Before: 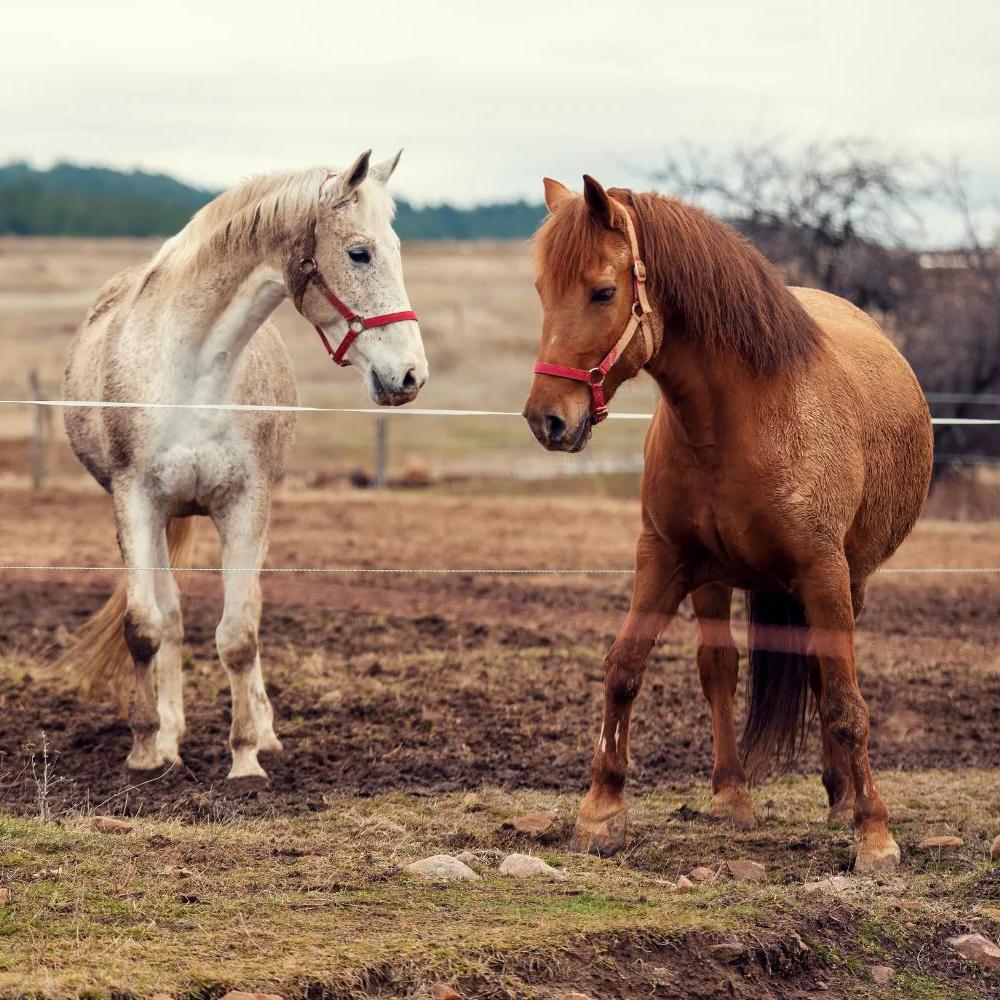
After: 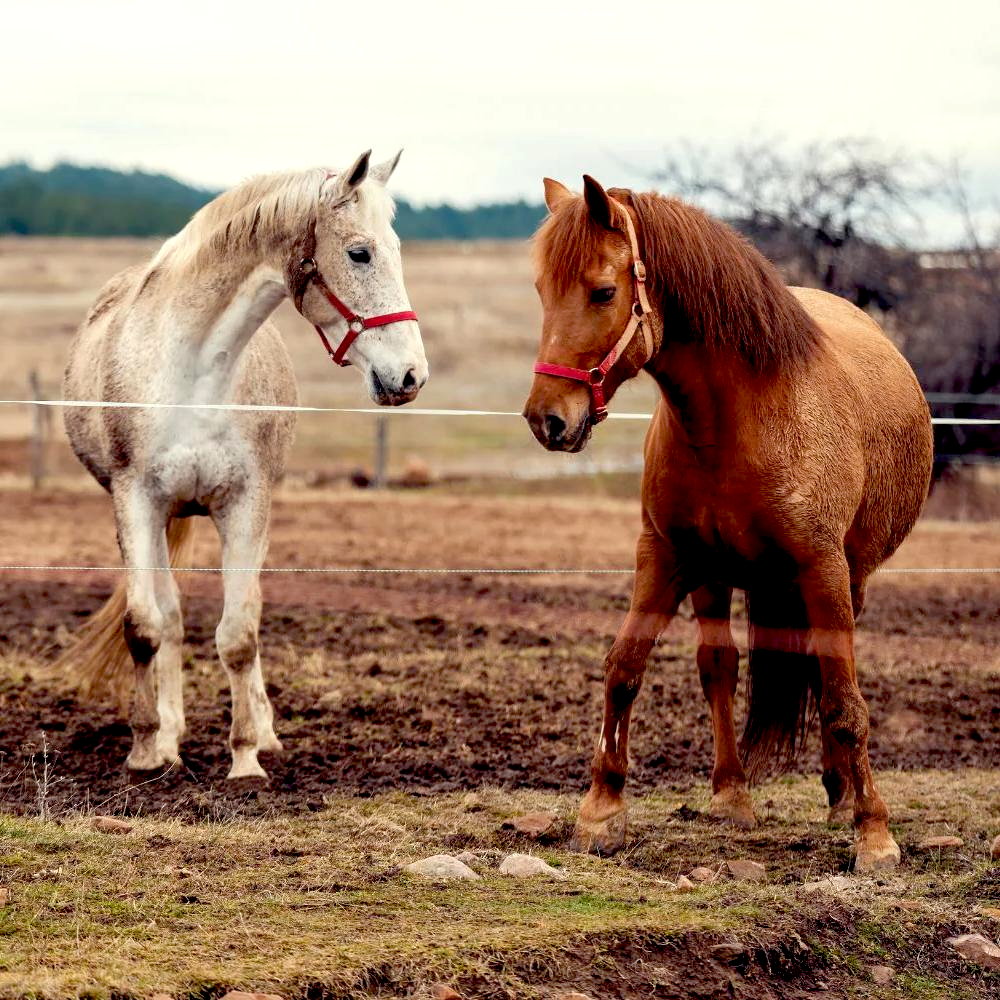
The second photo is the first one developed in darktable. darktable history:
exposure: black level correction 0.025, exposure 0.185 EV, compensate highlight preservation false
